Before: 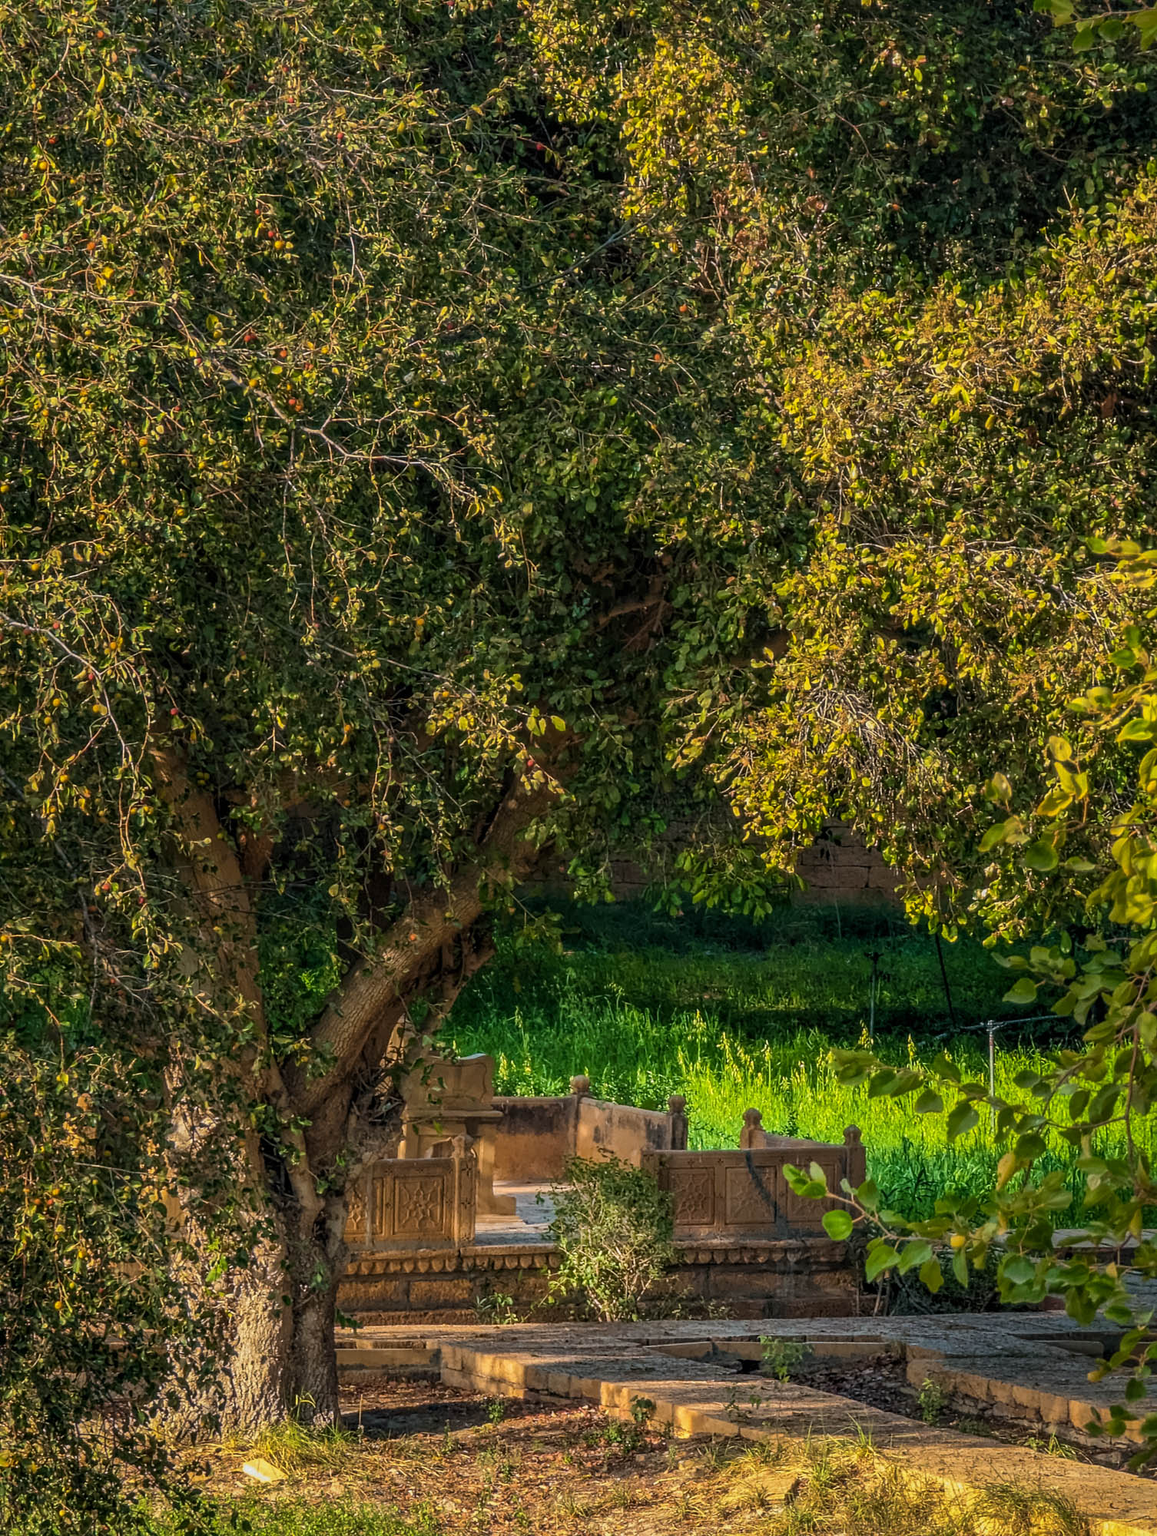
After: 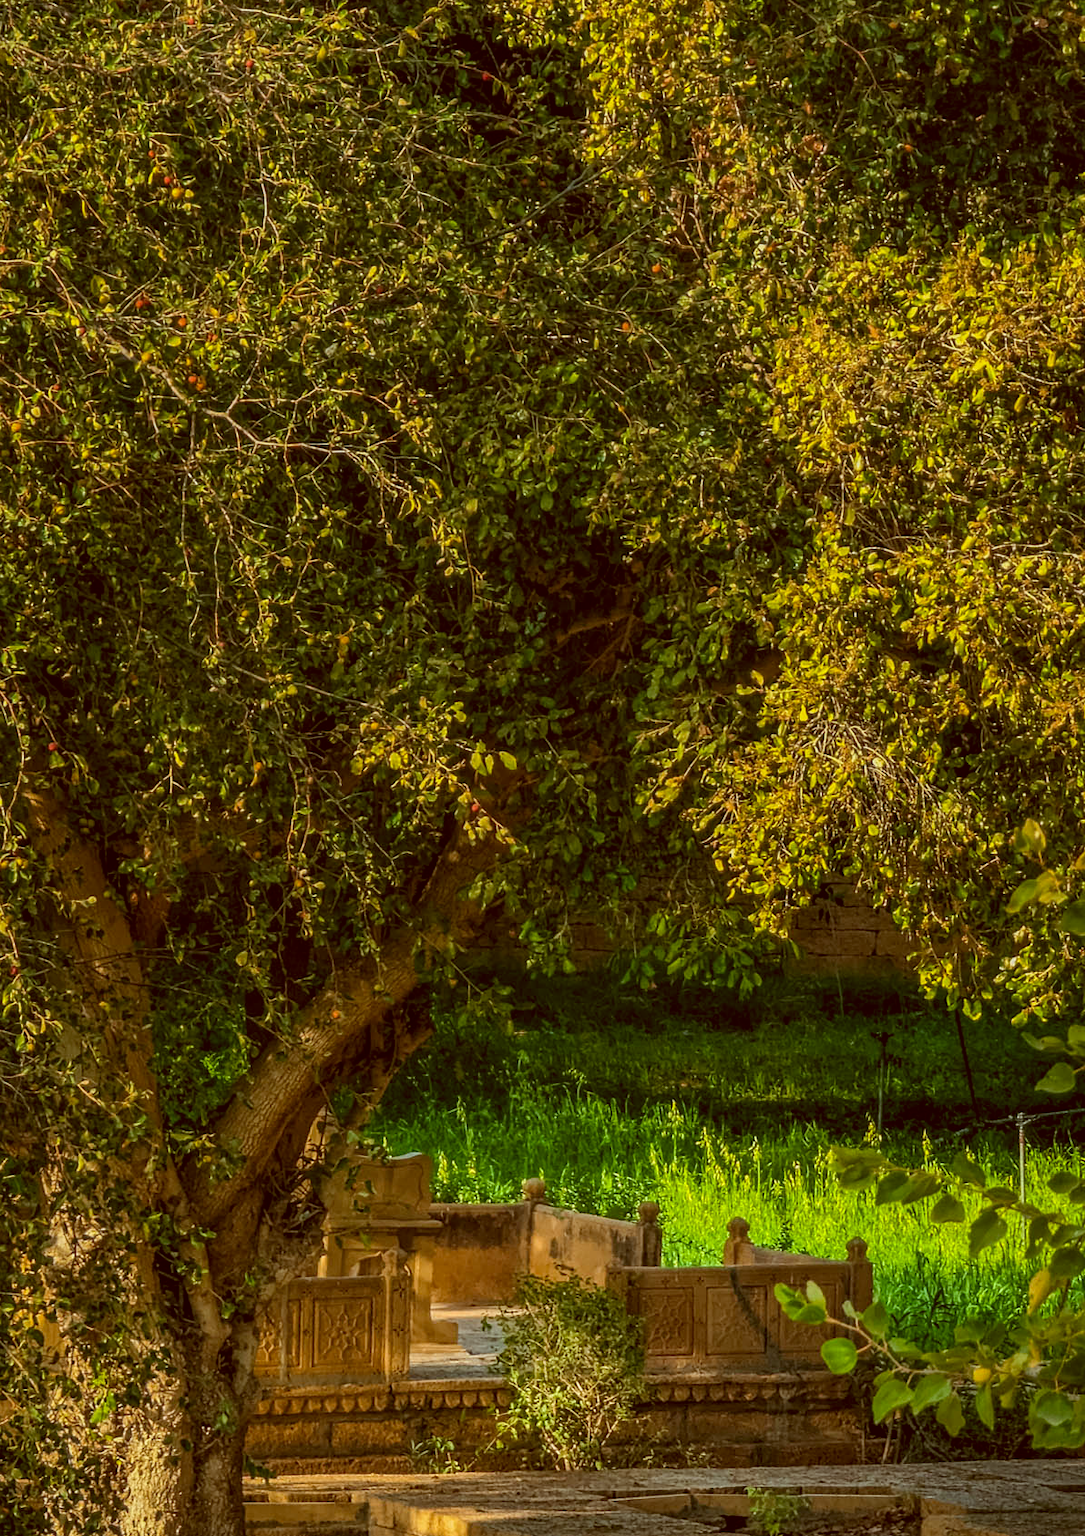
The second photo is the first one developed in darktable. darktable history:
crop: left 11.225%, top 5.381%, right 9.565%, bottom 10.314%
color correction: highlights a* -5.94, highlights b* 9.48, shadows a* 10.12, shadows b* 23.94
